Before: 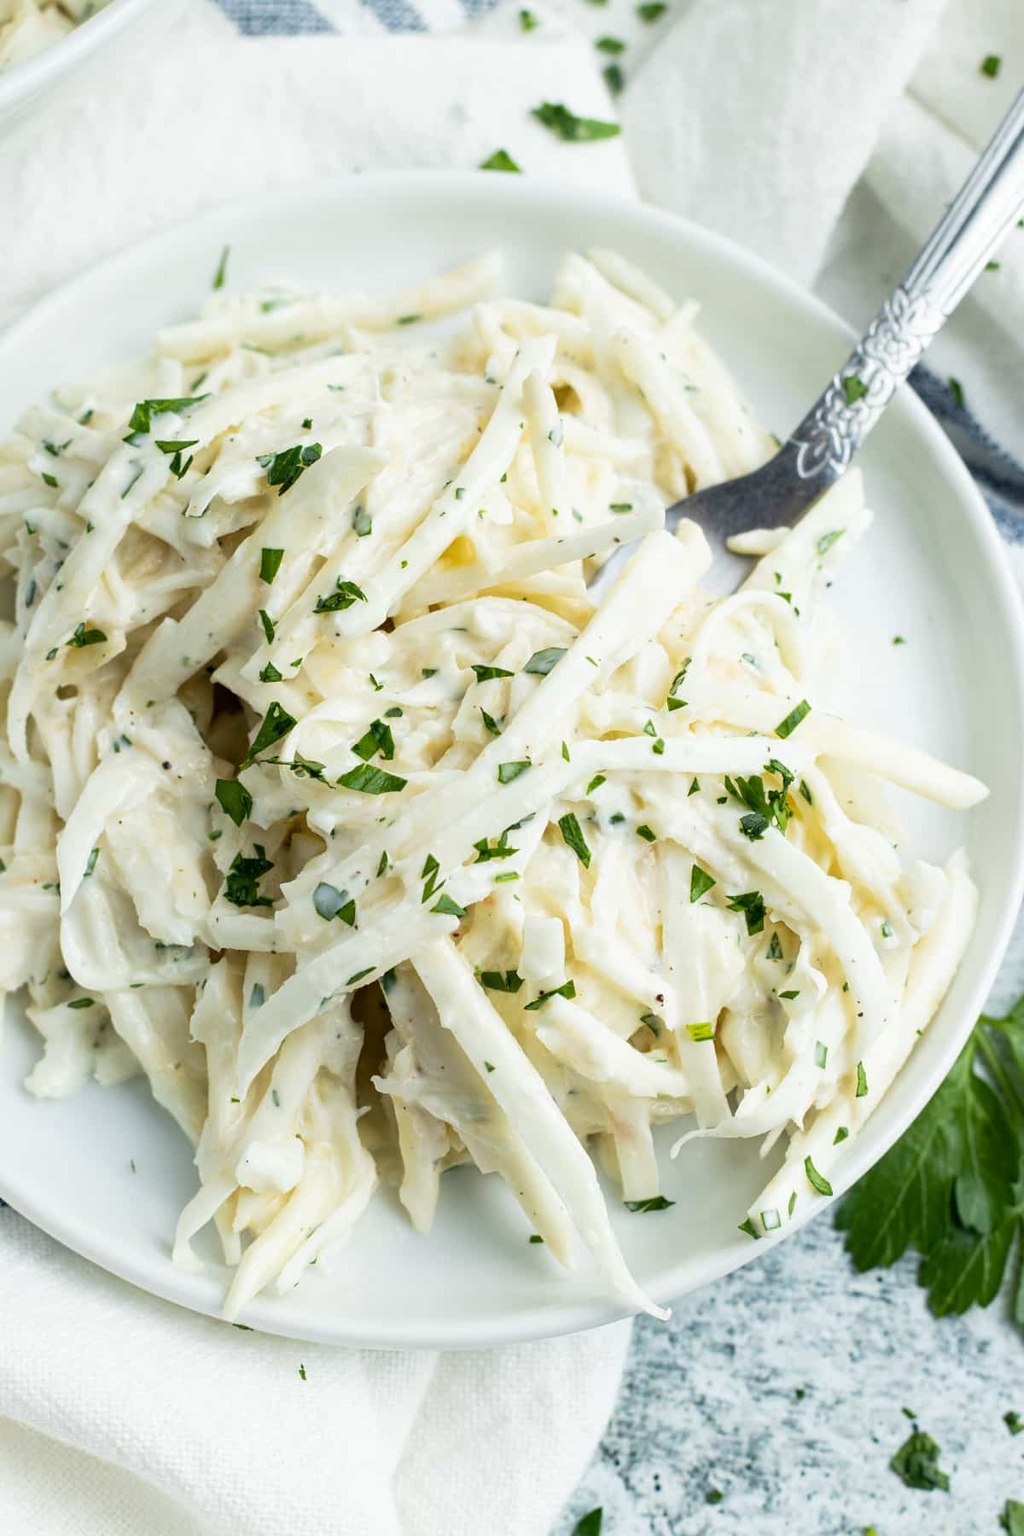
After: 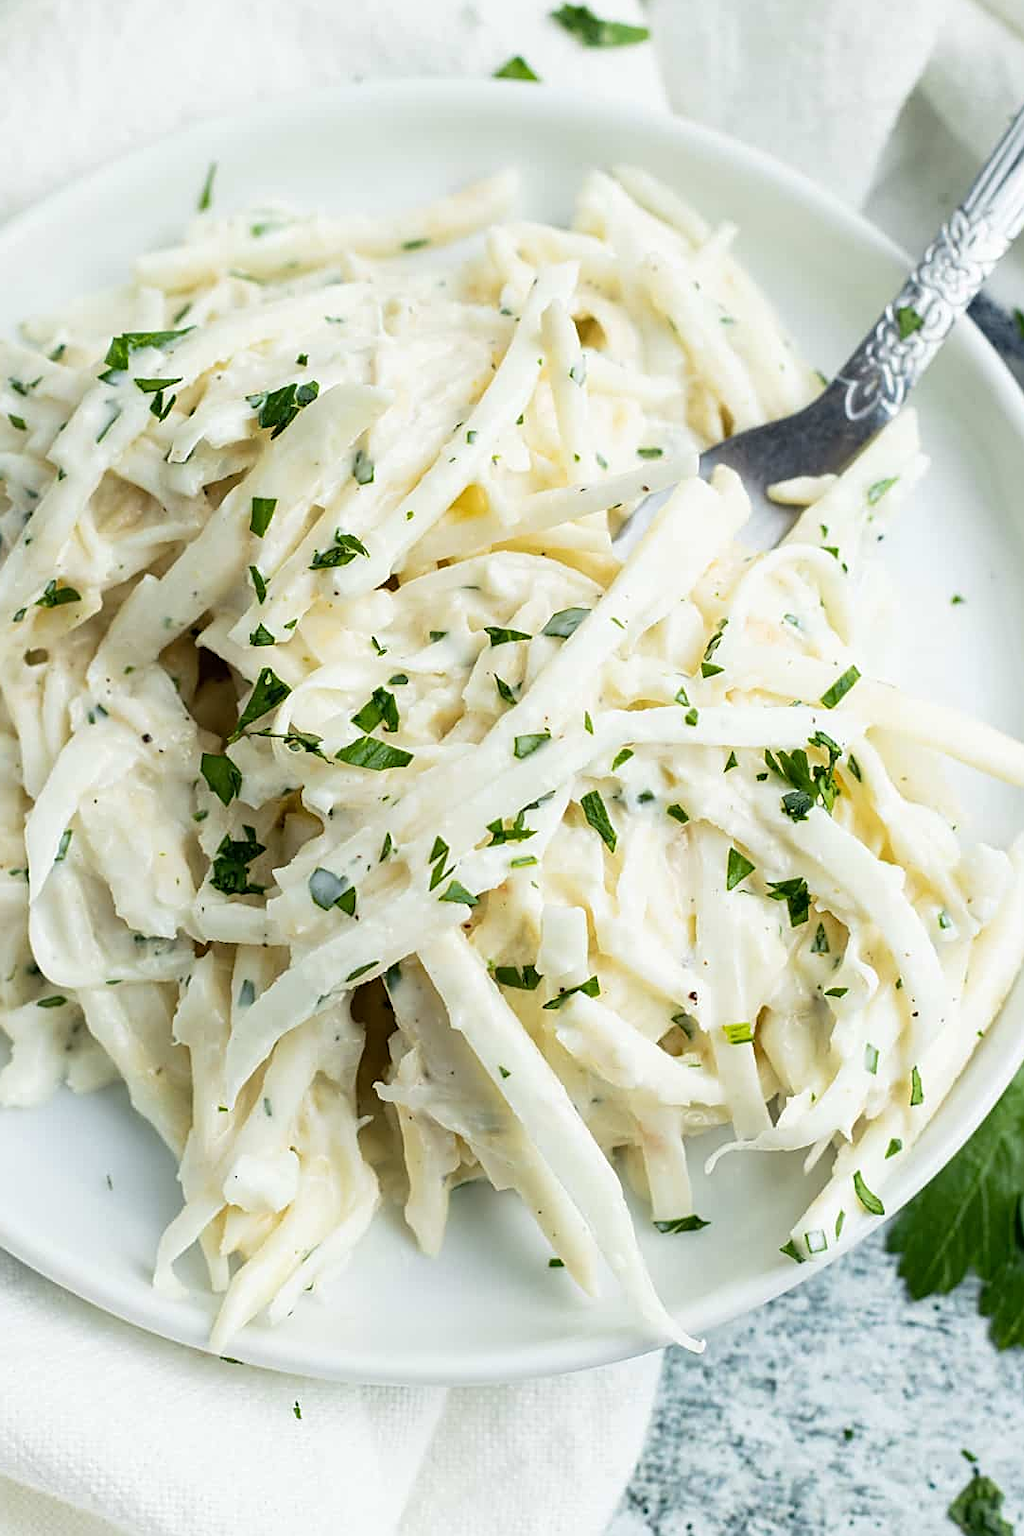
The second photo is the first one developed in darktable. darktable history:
crop: left 3.351%, top 6.448%, right 6.305%, bottom 3.271%
sharpen: on, module defaults
